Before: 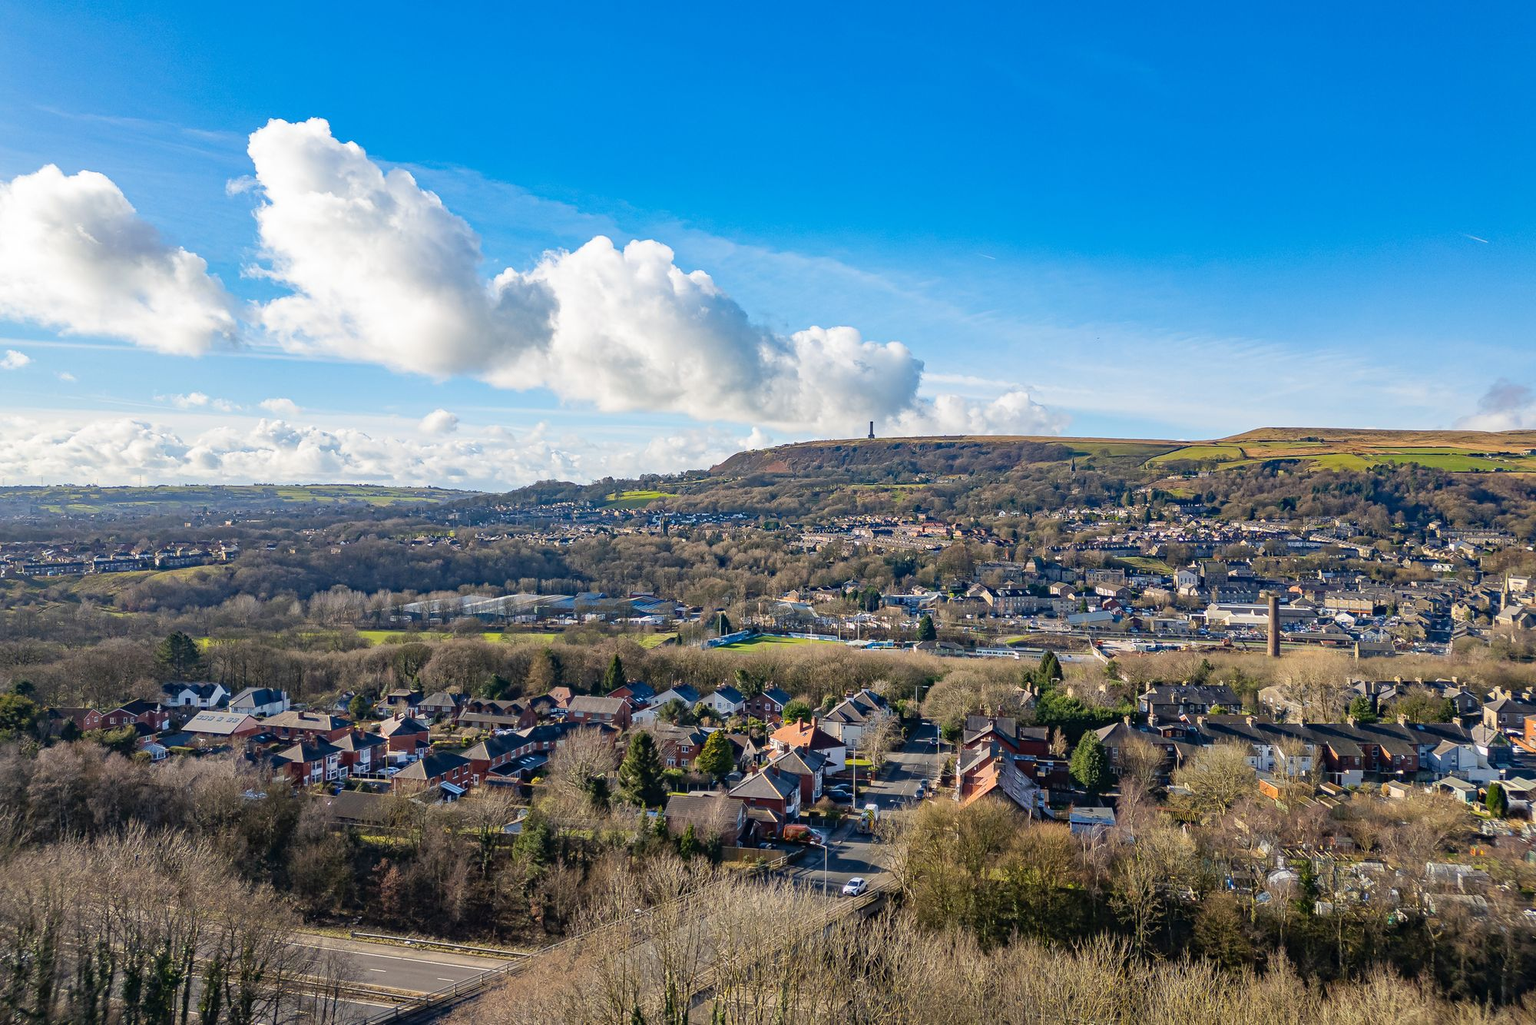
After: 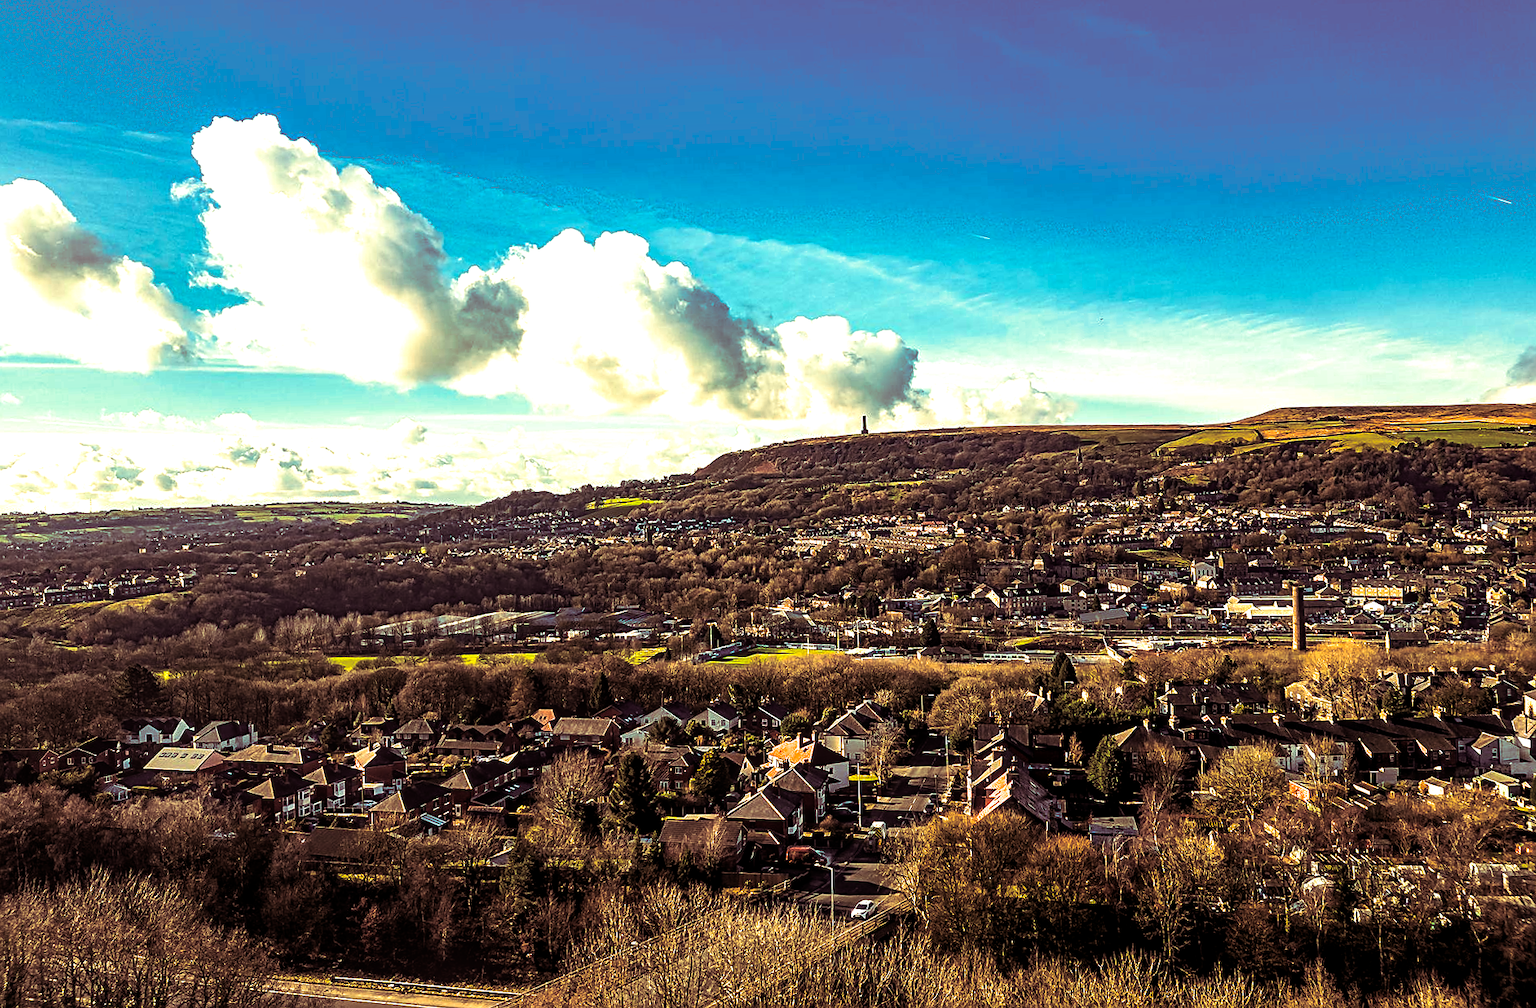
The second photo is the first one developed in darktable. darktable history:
sharpen: on, module defaults
split-toning: on, module defaults
local contrast: on, module defaults
crop and rotate: left 2.536%, right 1.107%, bottom 2.246%
color balance: mode lift, gamma, gain (sRGB), lift [1.014, 0.966, 0.918, 0.87], gamma [0.86, 0.734, 0.918, 0.976], gain [1.063, 1.13, 1.063, 0.86]
rotate and perspective: rotation -2°, crop left 0.022, crop right 0.978, crop top 0.049, crop bottom 0.951
color balance rgb: perceptual brilliance grading › highlights 14.29%, perceptual brilliance grading › mid-tones -5.92%, perceptual brilliance grading › shadows -26.83%, global vibrance 31.18%
